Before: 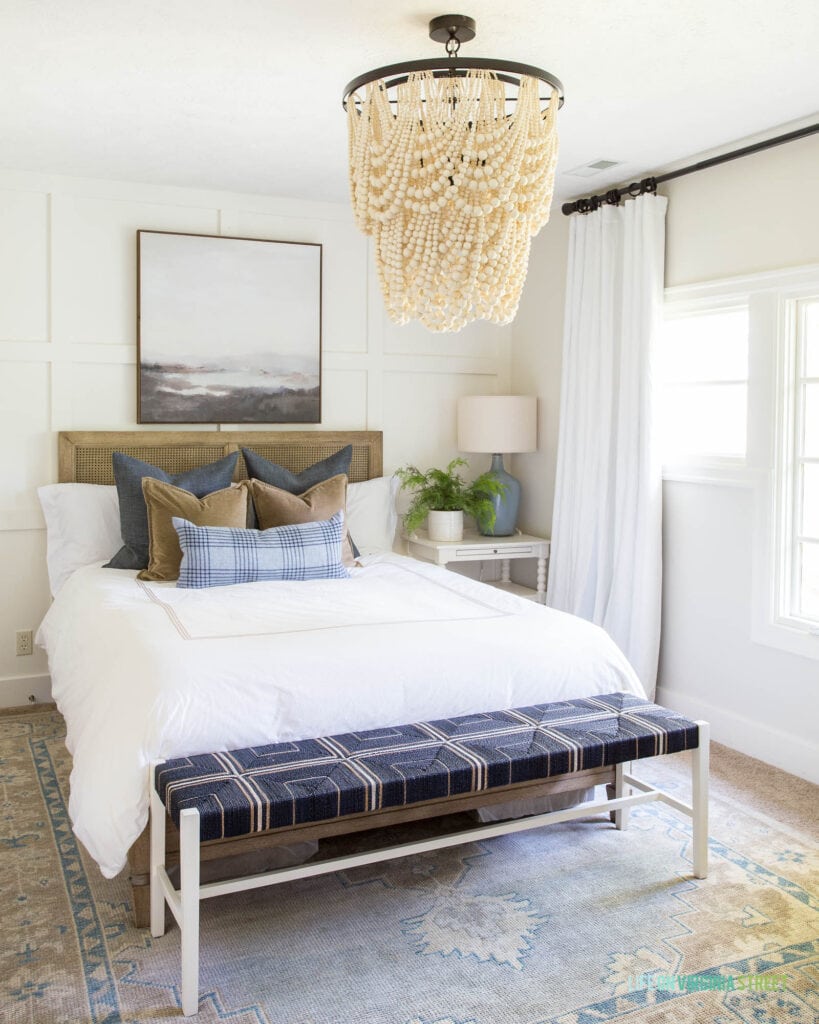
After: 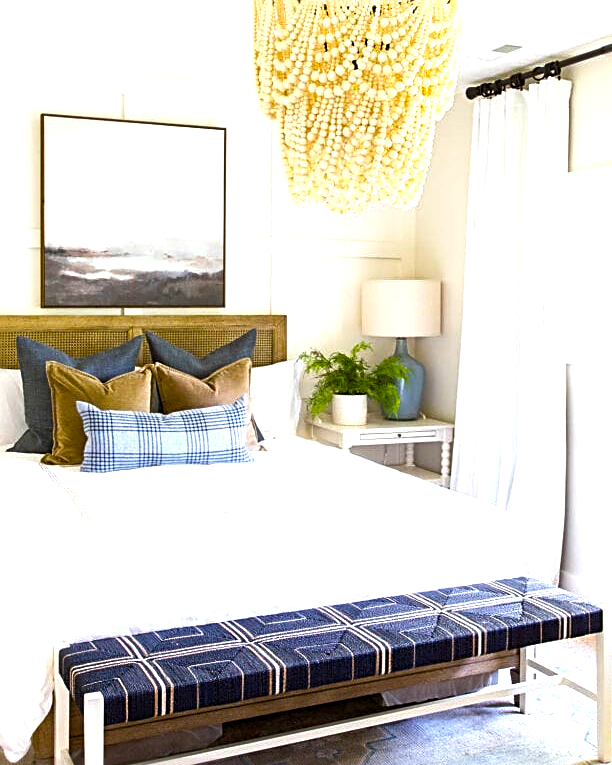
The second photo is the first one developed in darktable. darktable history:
crop and rotate: left 11.831%, top 11.346%, right 13.429%, bottom 13.899%
tone equalizer: on, module defaults
sharpen: radius 2.543, amount 0.636
color balance: on, module defaults
color balance rgb: linear chroma grading › global chroma 9%, perceptual saturation grading › global saturation 36%, perceptual saturation grading › shadows 35%, perceptual brilliance grading › global brilliance 21.21%, perceptual brilliance grading › shadows -35%, global vibrance 21.21%
